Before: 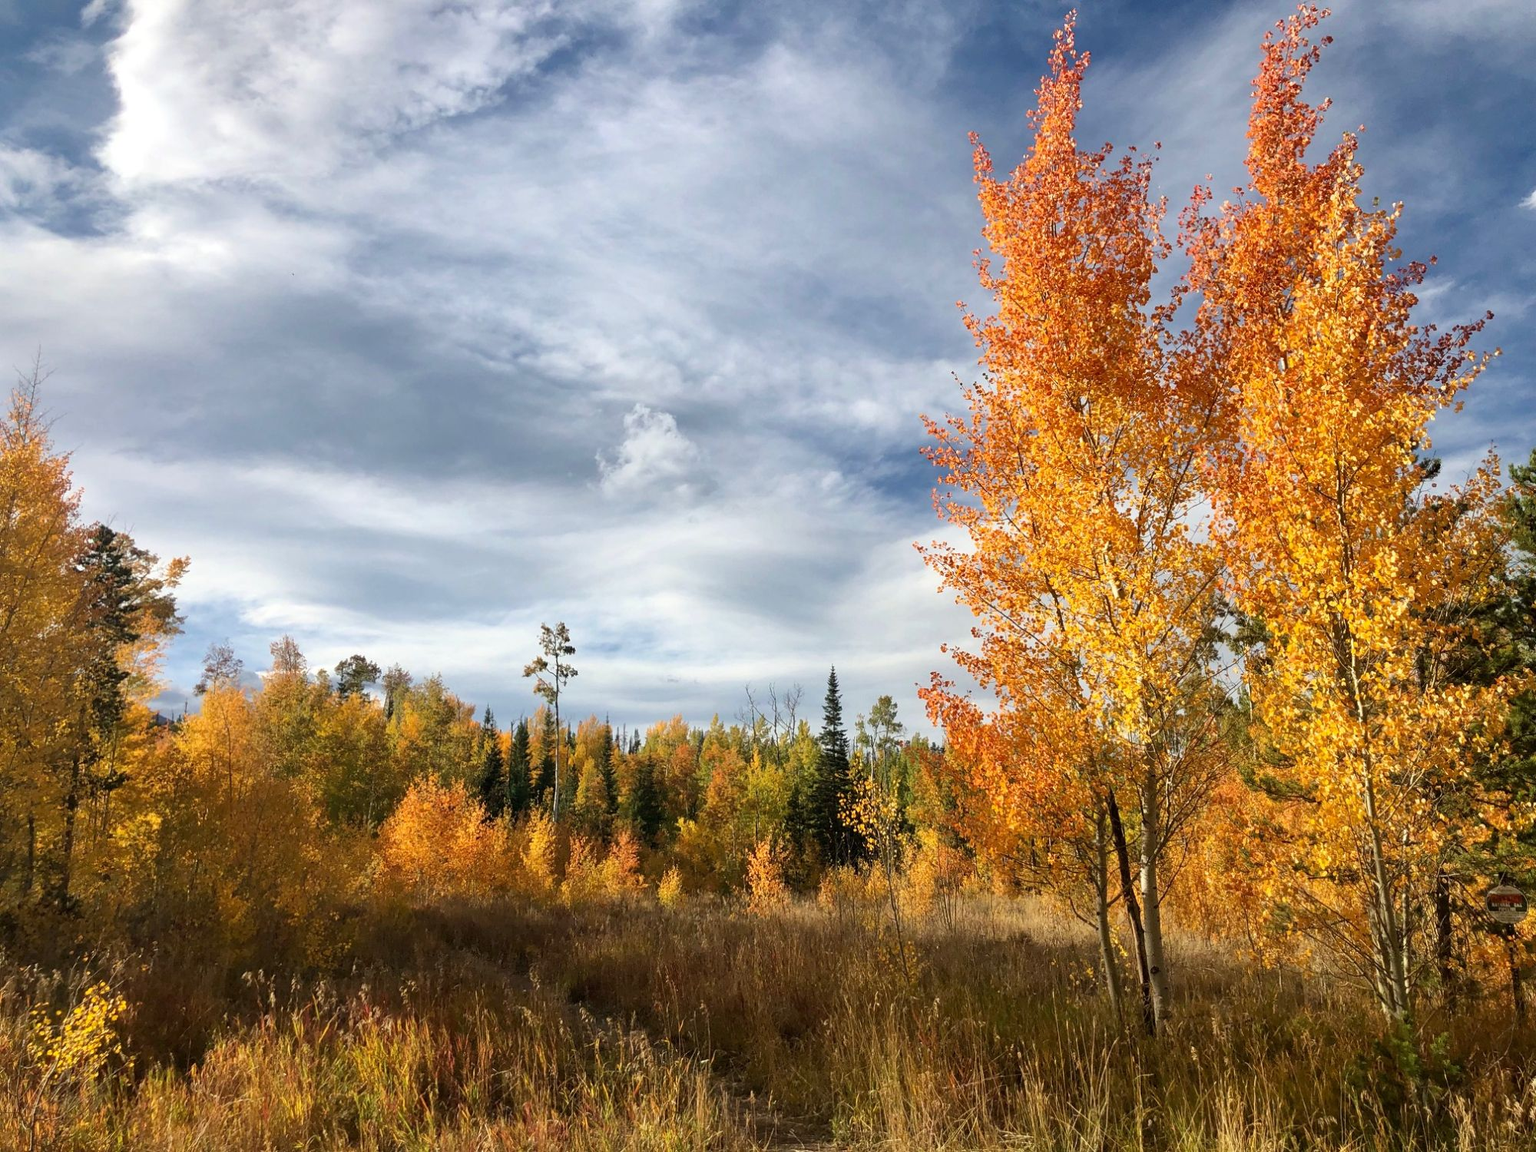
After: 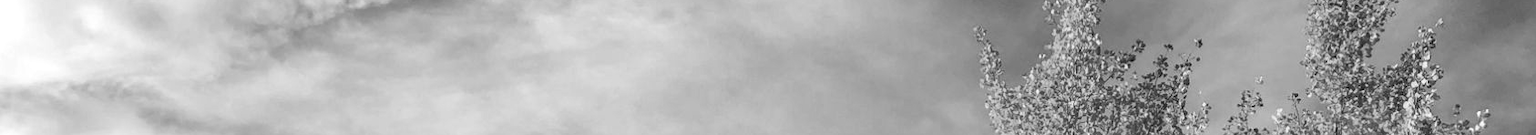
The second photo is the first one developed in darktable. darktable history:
local contrast: on, module defaults
crop and rotate: left 9.644%, top 9.491%, right 6.021%, bottom 80.509%
color correction: highlights a* 5.59, highlights b* 5.24, saturation 0.68
monochrome: size 1
